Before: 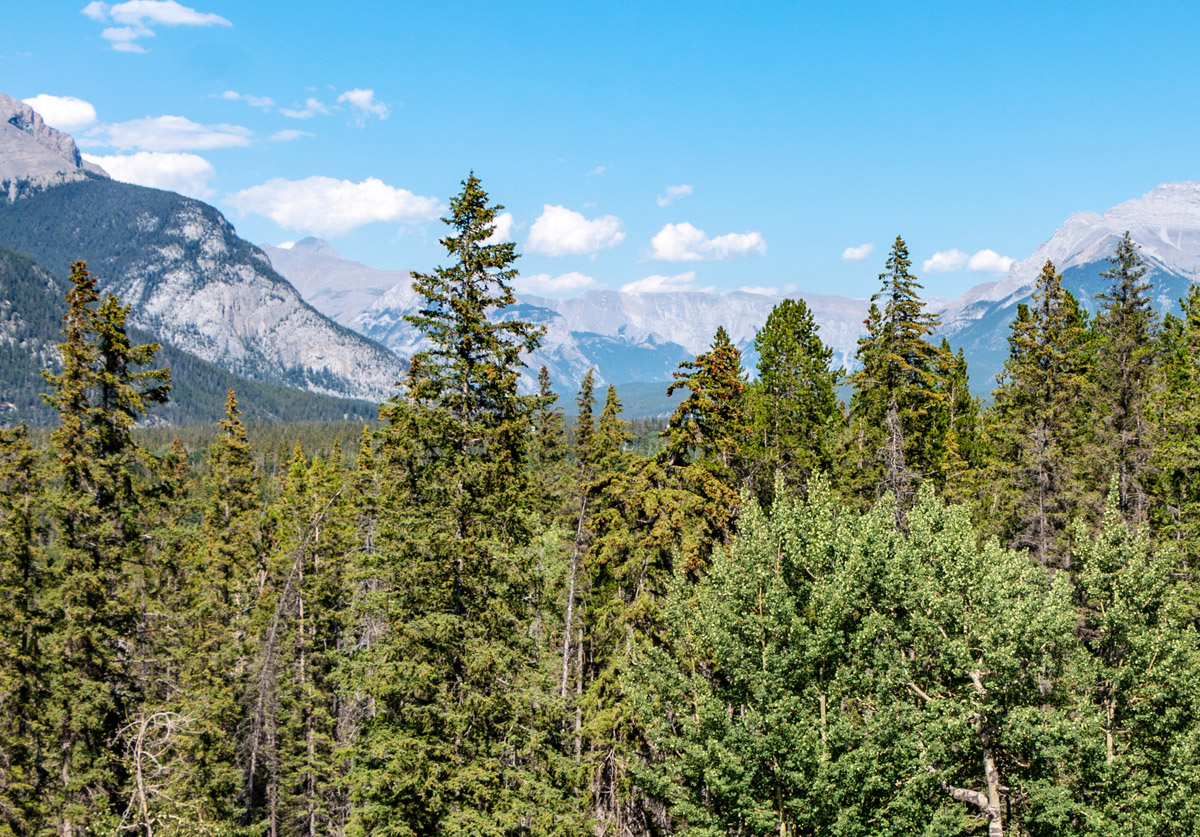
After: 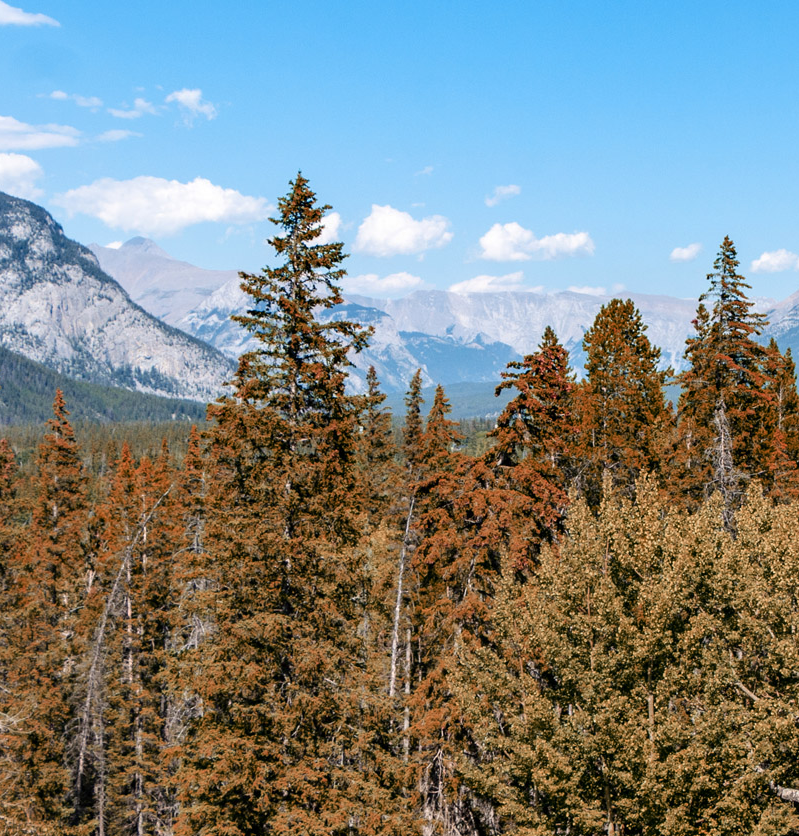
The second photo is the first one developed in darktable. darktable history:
crop and rotate: left 14.385%, right 18.948%
color zones: curves: ch0 [(0.006, 0.385) (0.143, 0.563) (0.243, 0.321) (0.352, 0.464) (0.516, 0.456) (0.625, 0.5) (0.75, 0.5) (0.875, 0.5)]; ch1 [(0, 0.5) (0.134, 0.504) (0.246, 0.463) (0.421, 0.515) (0.5, 0.56) (0.625, 0.5) (0.75, 0.5) (0.875, 0.5)]; ch2 [(0, 0.5) (0.131, 0.426) (0.307, 0.289) (0.38, 0.188) (0.513, 0.216) (0.625, 0.548) (0.75, 0.468) (0.838, 0.396) (0.971, 0.311)]
